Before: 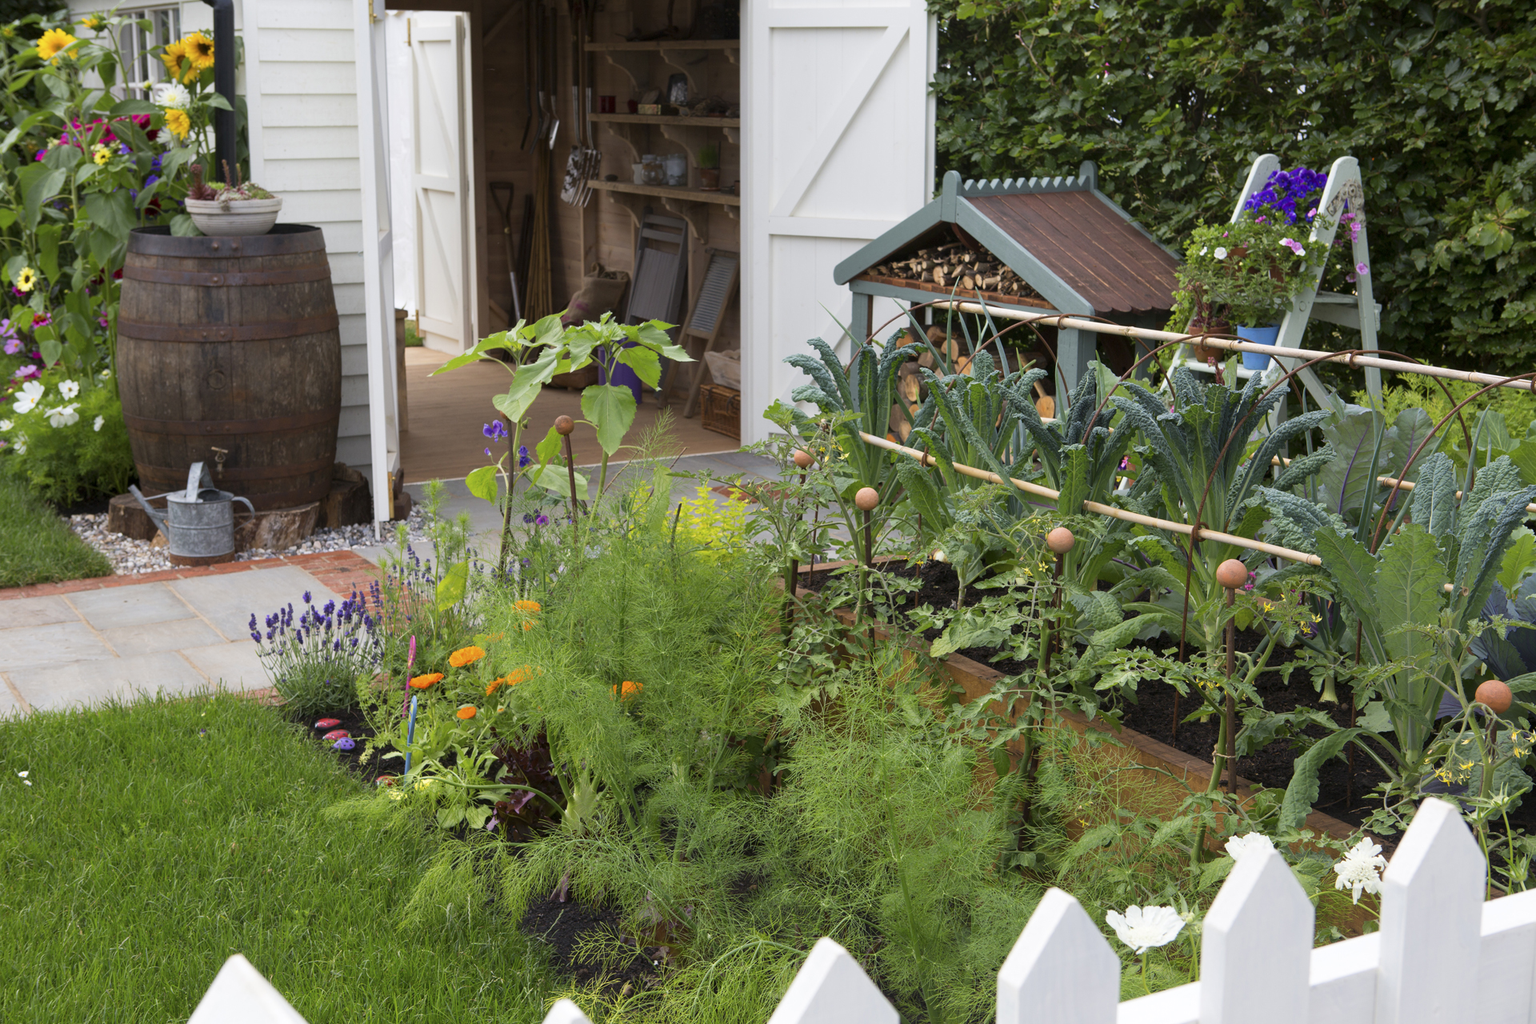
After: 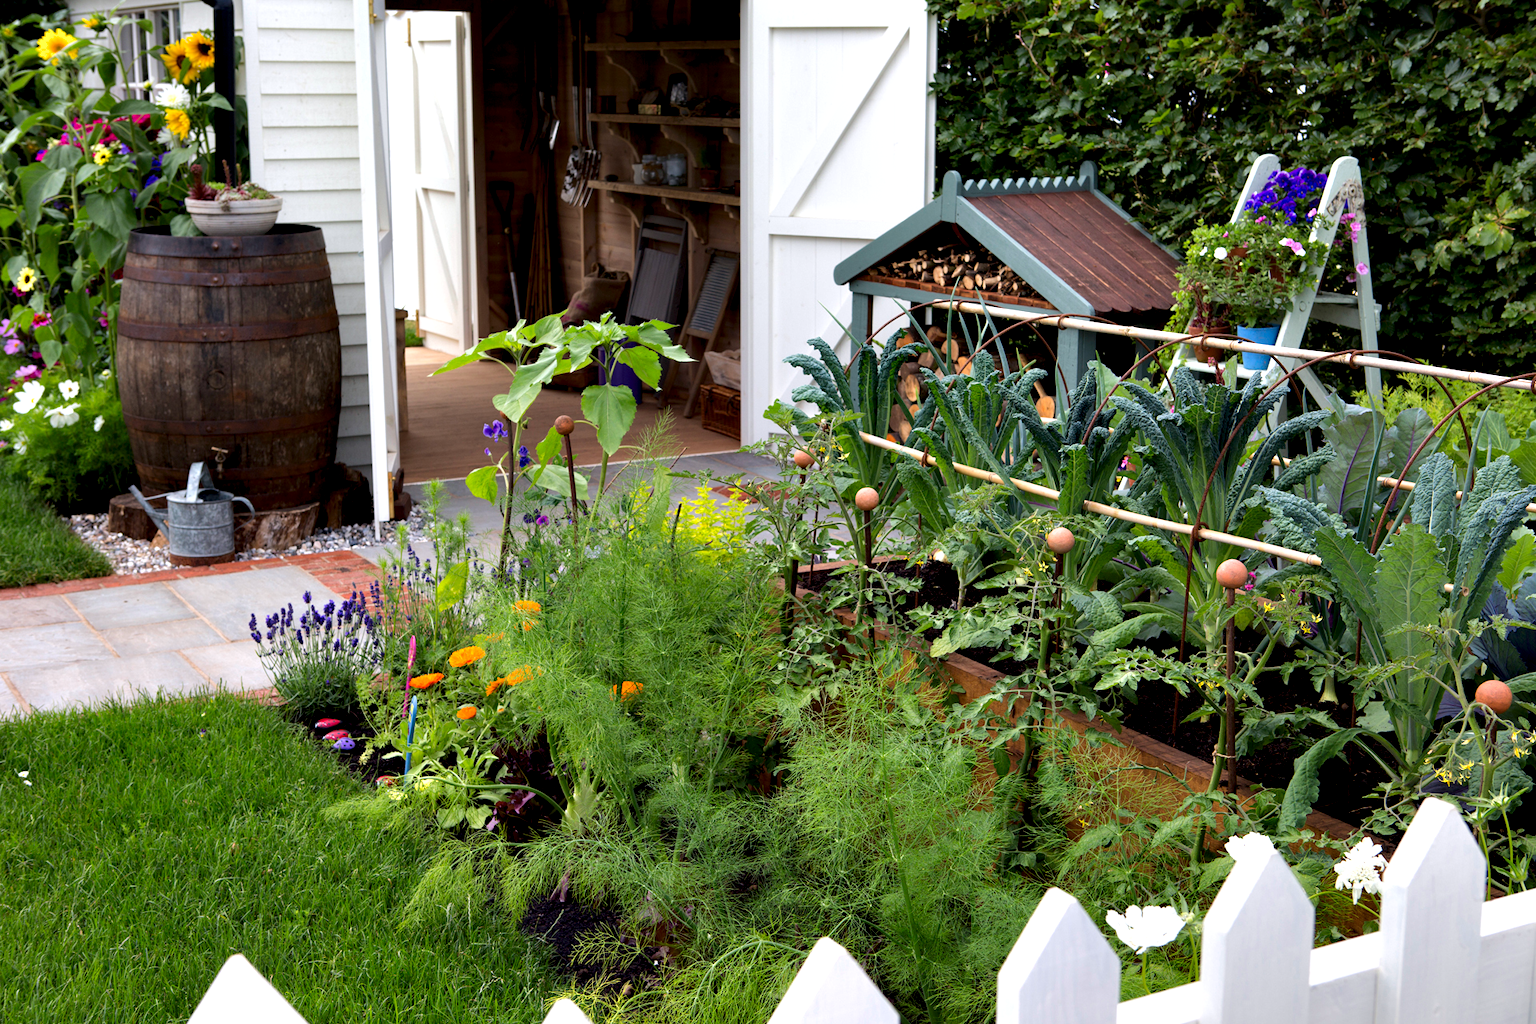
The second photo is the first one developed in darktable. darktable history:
contrast equalizer: octaves 7, y [[0.6 ×6], [0.55 ×6], [0 ×6], [0 ×6], [0 ×6]]
shadows and highlights: shadows -20.26, white point adjustment -2.19, highlights -35.13
